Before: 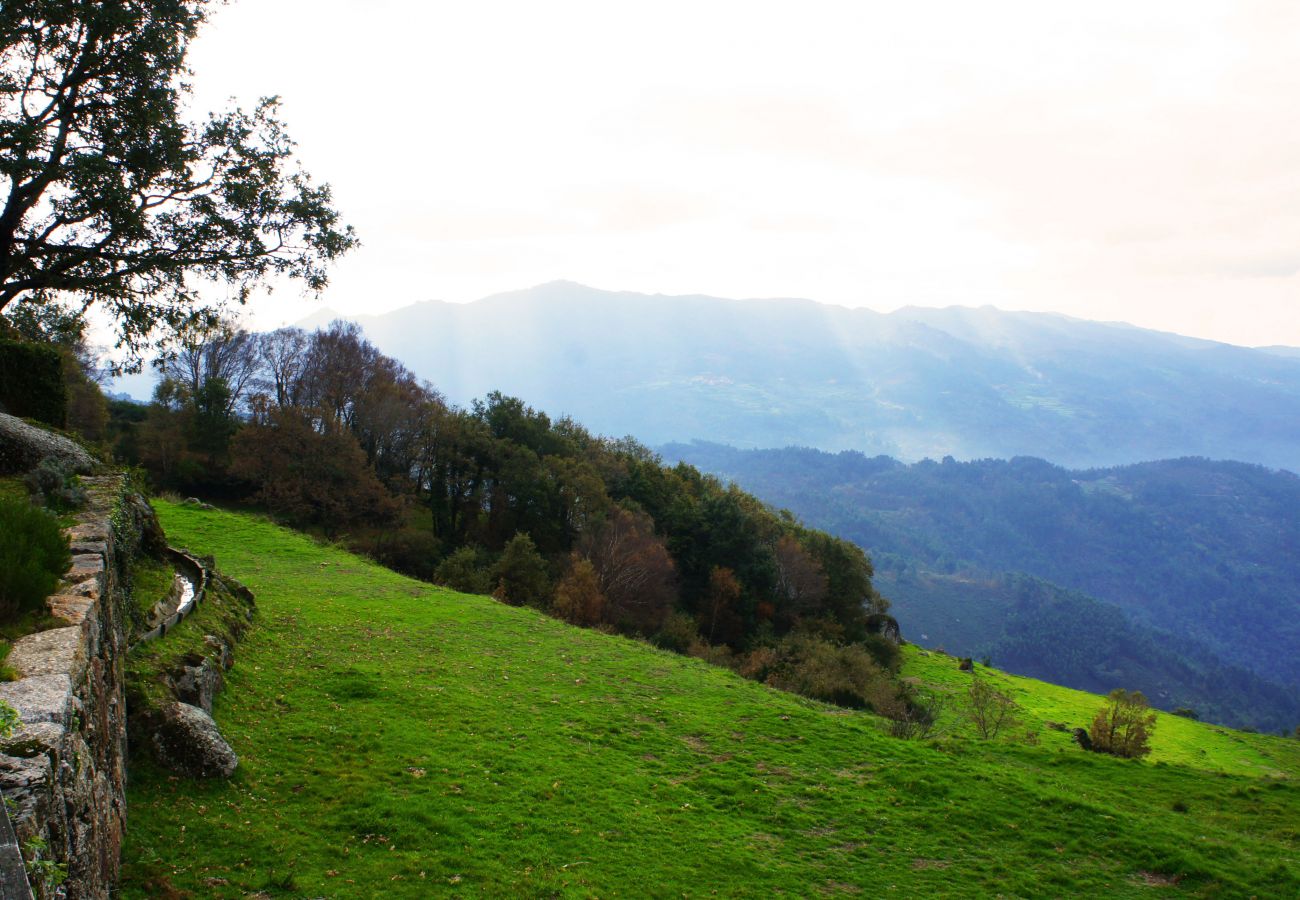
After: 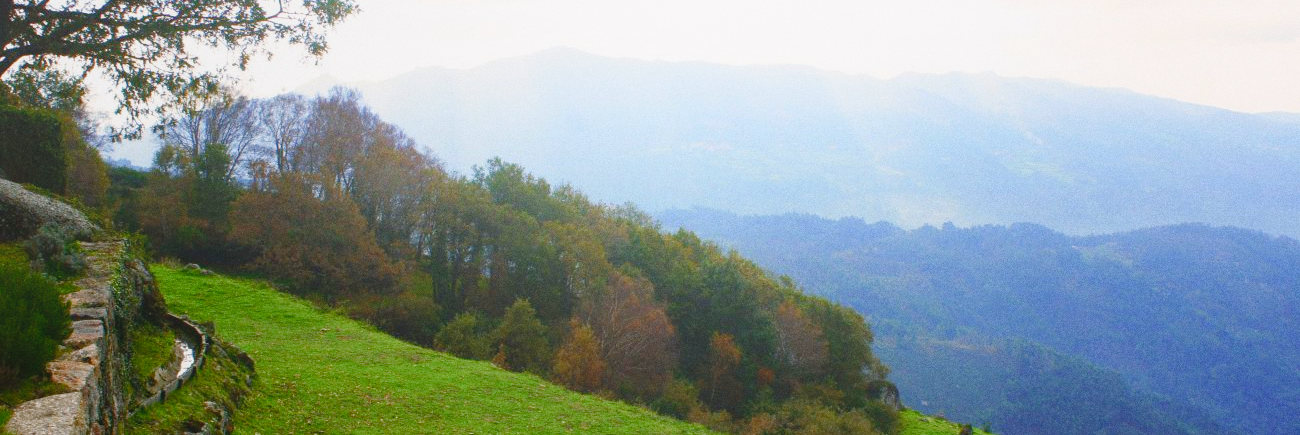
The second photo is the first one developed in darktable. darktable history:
bloom: size 40%
color balance rgb: shadows lift › chroma 1%, shadows lift › hue 113°, highlights gain › chroma 0.2%, highlights gain › hue 333°, perceptual saturation grading › global saturation 20%, perceptual saturation grading › highlights -50%, perceptual saturation grading › shadows 25%, contrast -10%
crop and rotate: top 26.056%, bottom 25.543%
grain: on, module defaults
